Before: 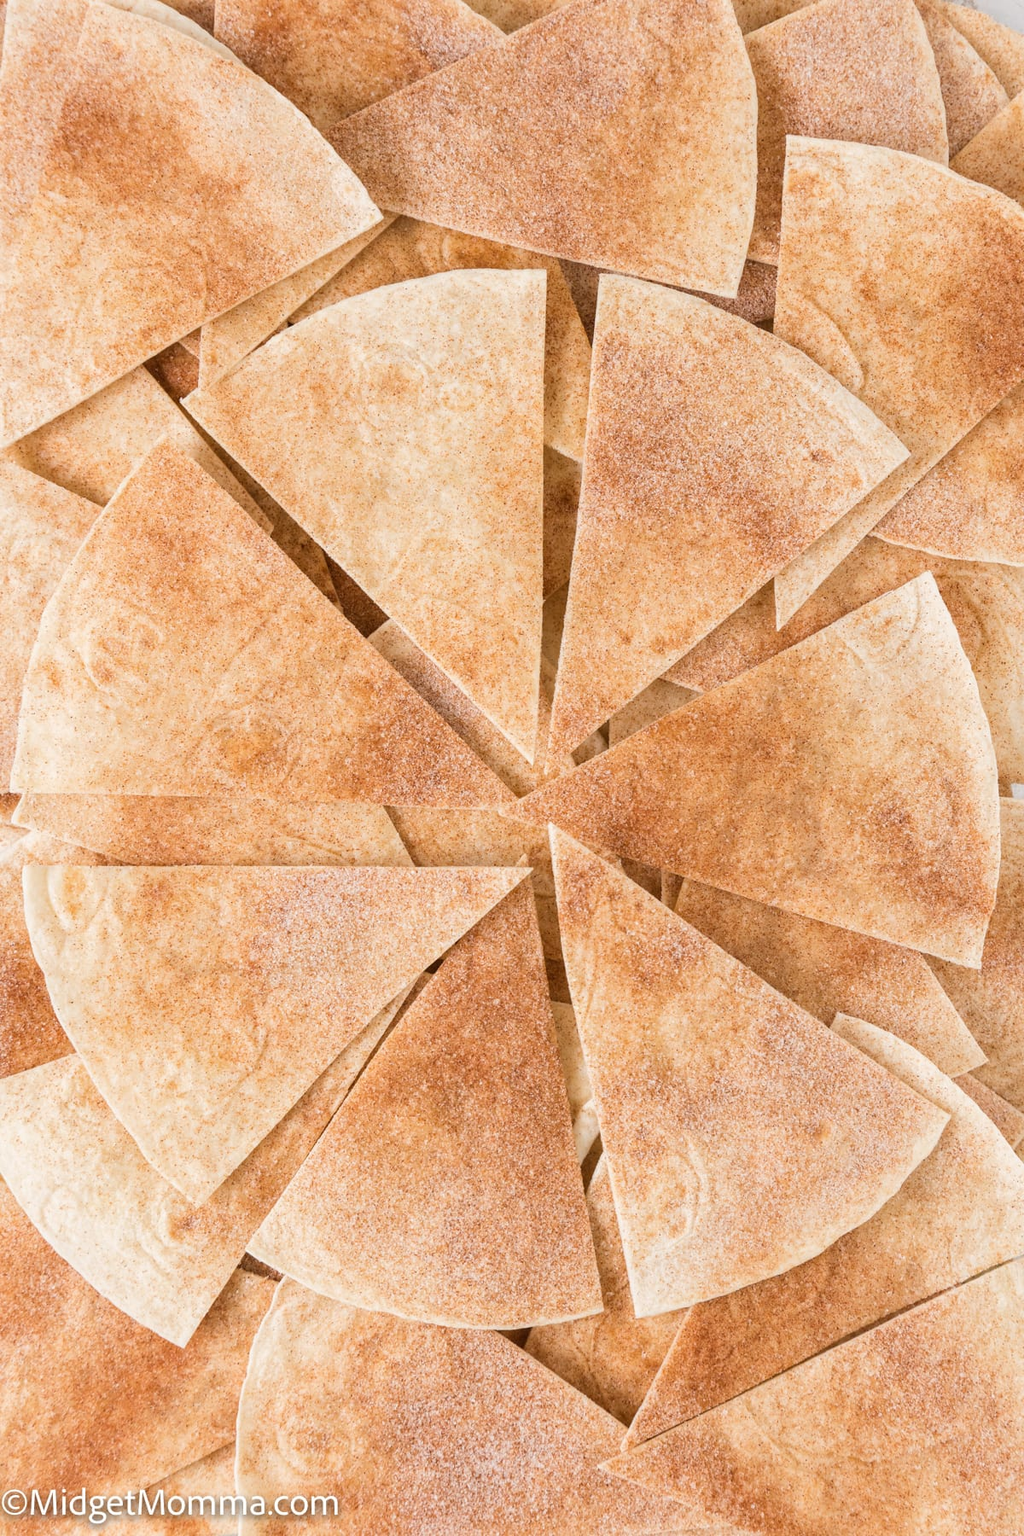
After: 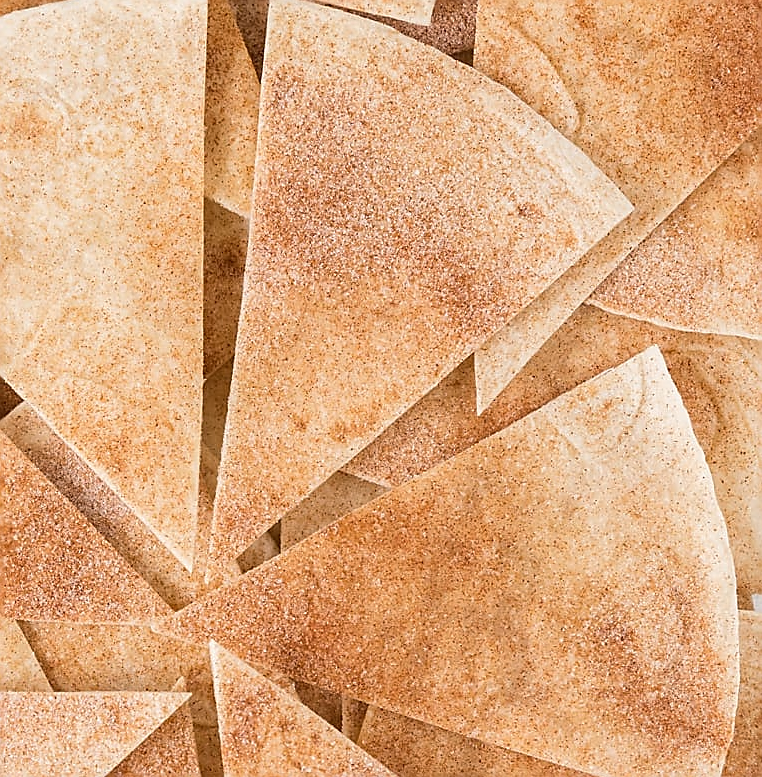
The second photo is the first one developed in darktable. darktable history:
crop: left 36.162%, top 18.007%, right 0.3%, bottom 38.809%
sharpen: radius 1.38, amount 1.25, threshold 0.686
